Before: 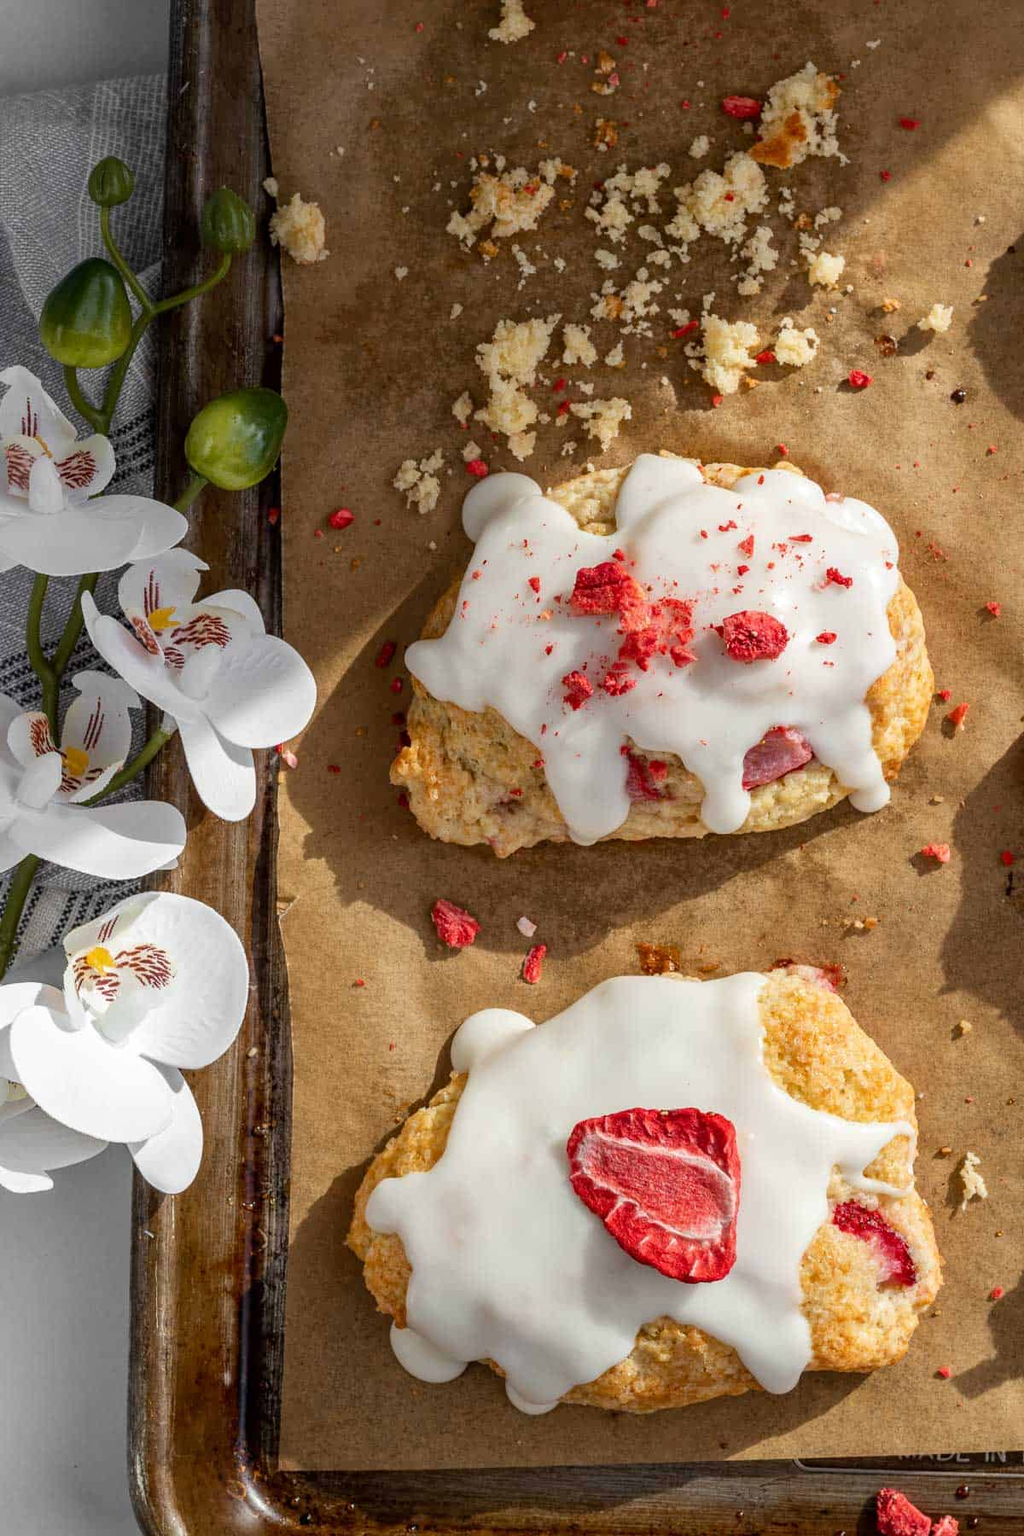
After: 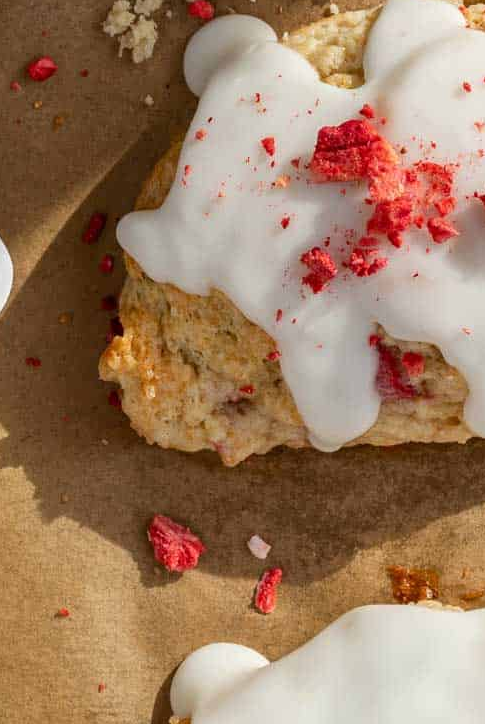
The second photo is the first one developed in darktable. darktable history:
crop: left 29.897%, top 29.961%, right 29.672%, bottom 29.787%
